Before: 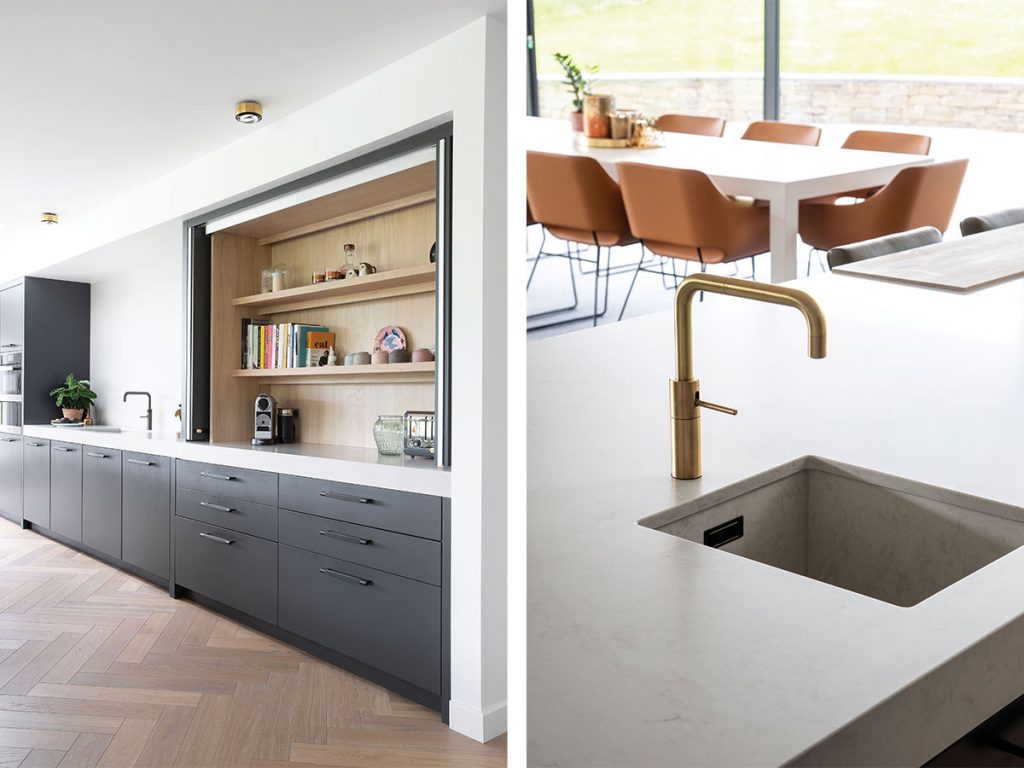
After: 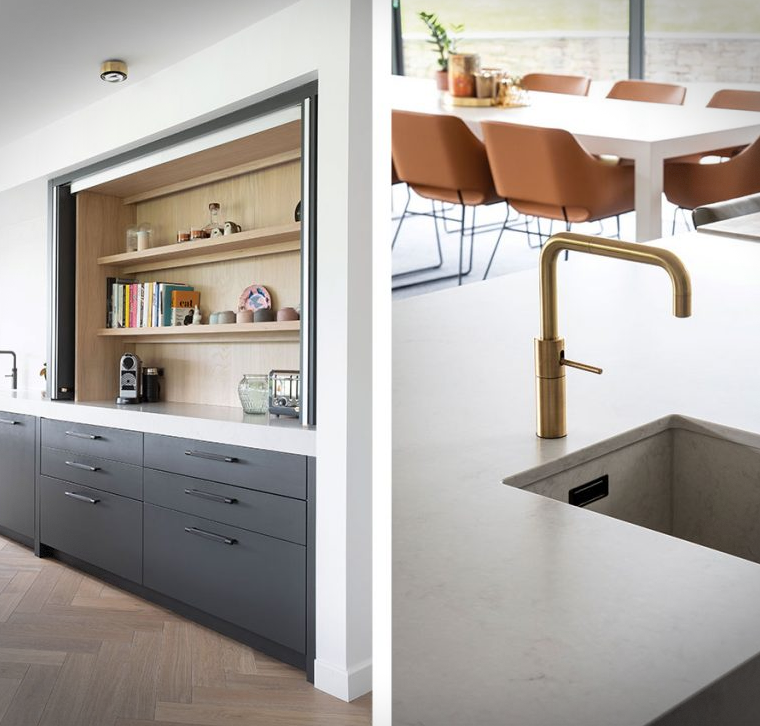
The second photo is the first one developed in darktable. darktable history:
vignetting: fall-off start 97.19%, width/height ratio 1.18, dithering 8-bit output, unbound false
crop and rotate: left 13.222%, top 5.353%, right 12.527%
